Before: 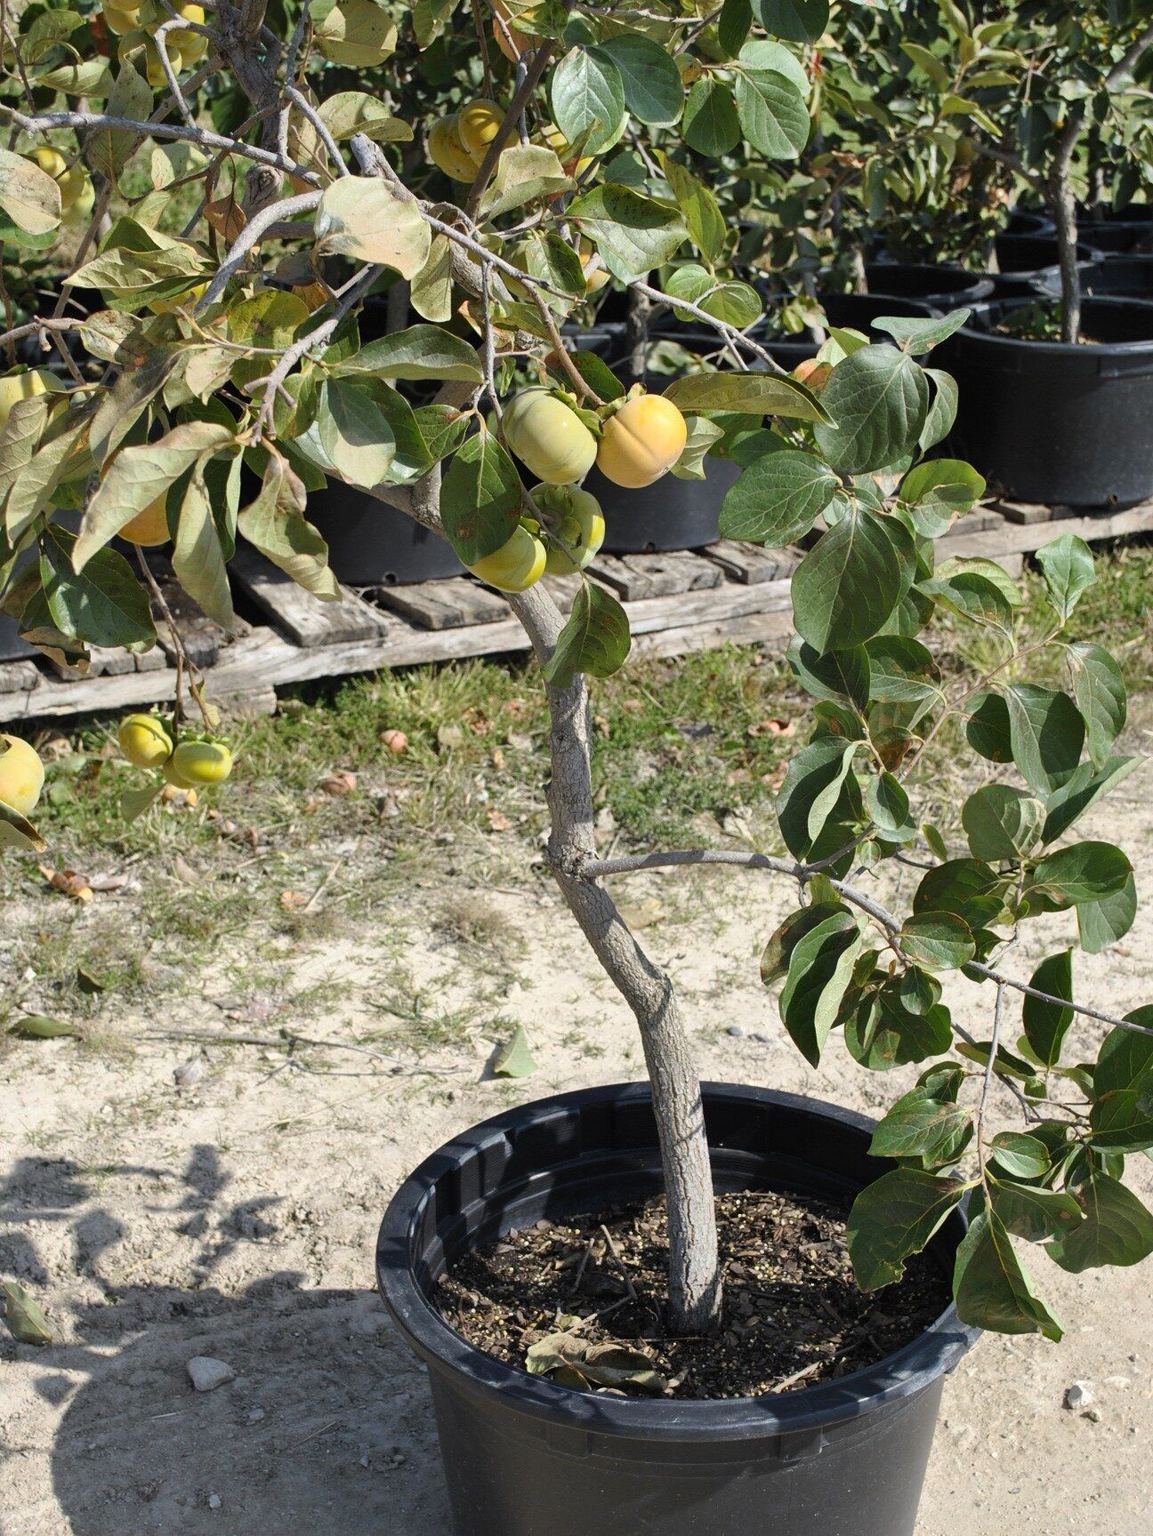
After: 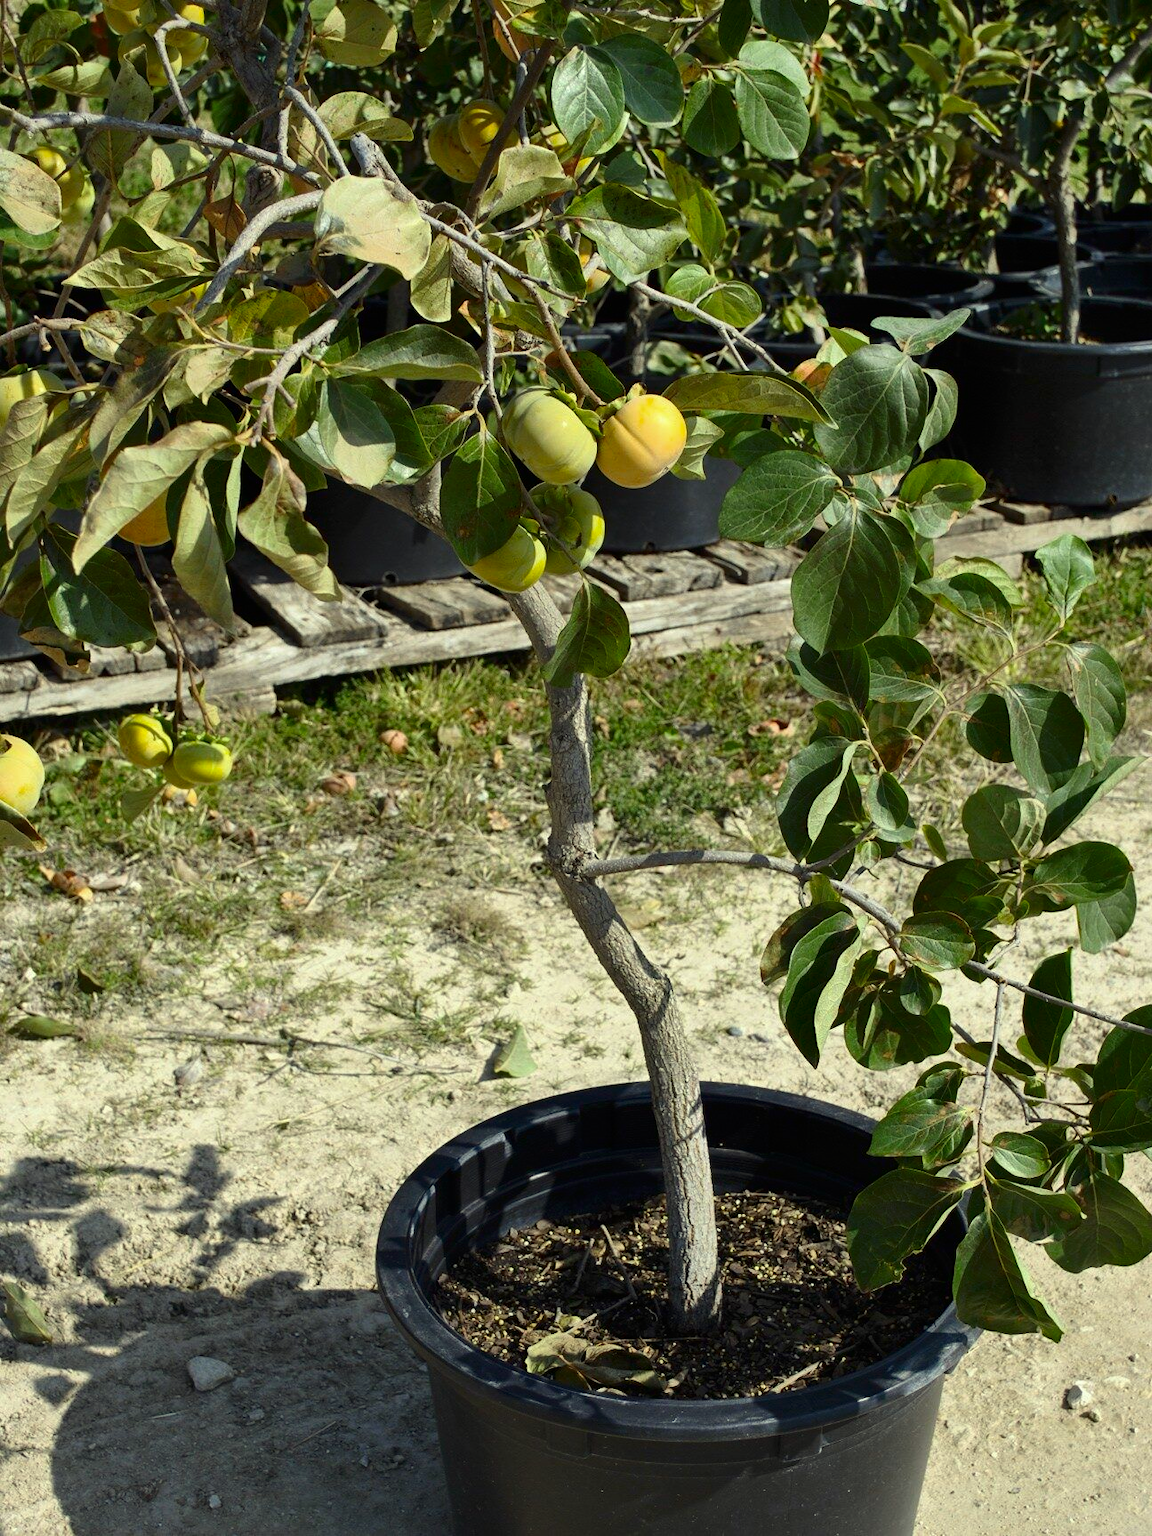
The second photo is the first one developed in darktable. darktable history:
contrast brightness saturation: contrast 0.07, brightness -0.14, saturation 0.11
color correction: highlights a* -5.94, highlights b* 11.19
tone equalizer: on, module defaults
